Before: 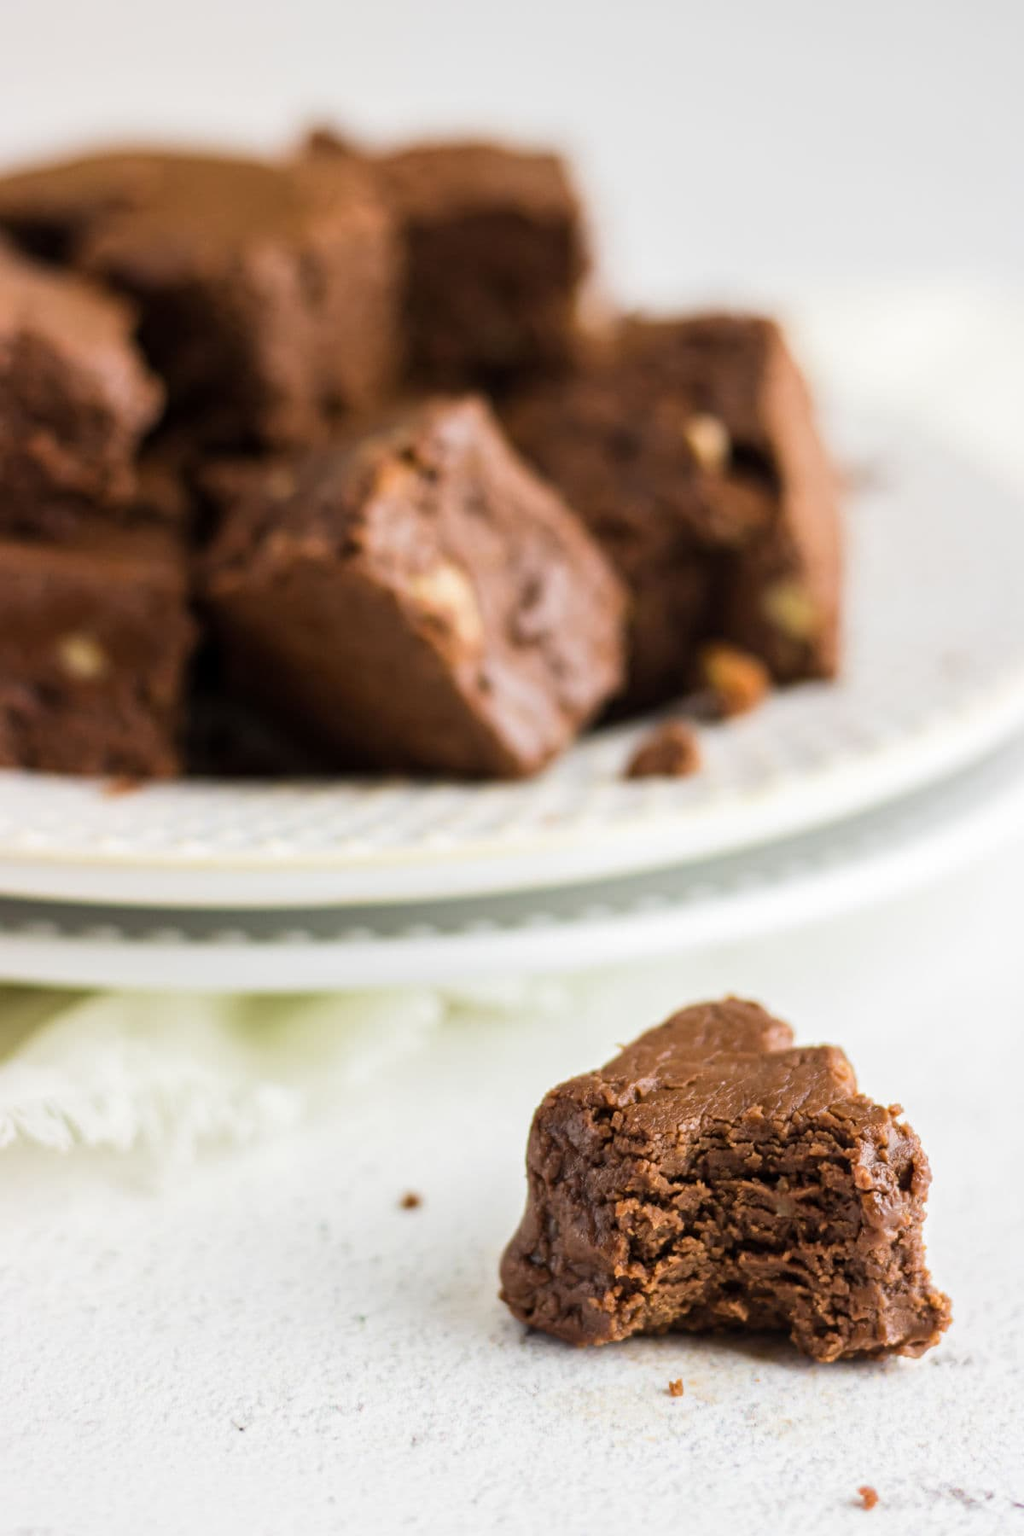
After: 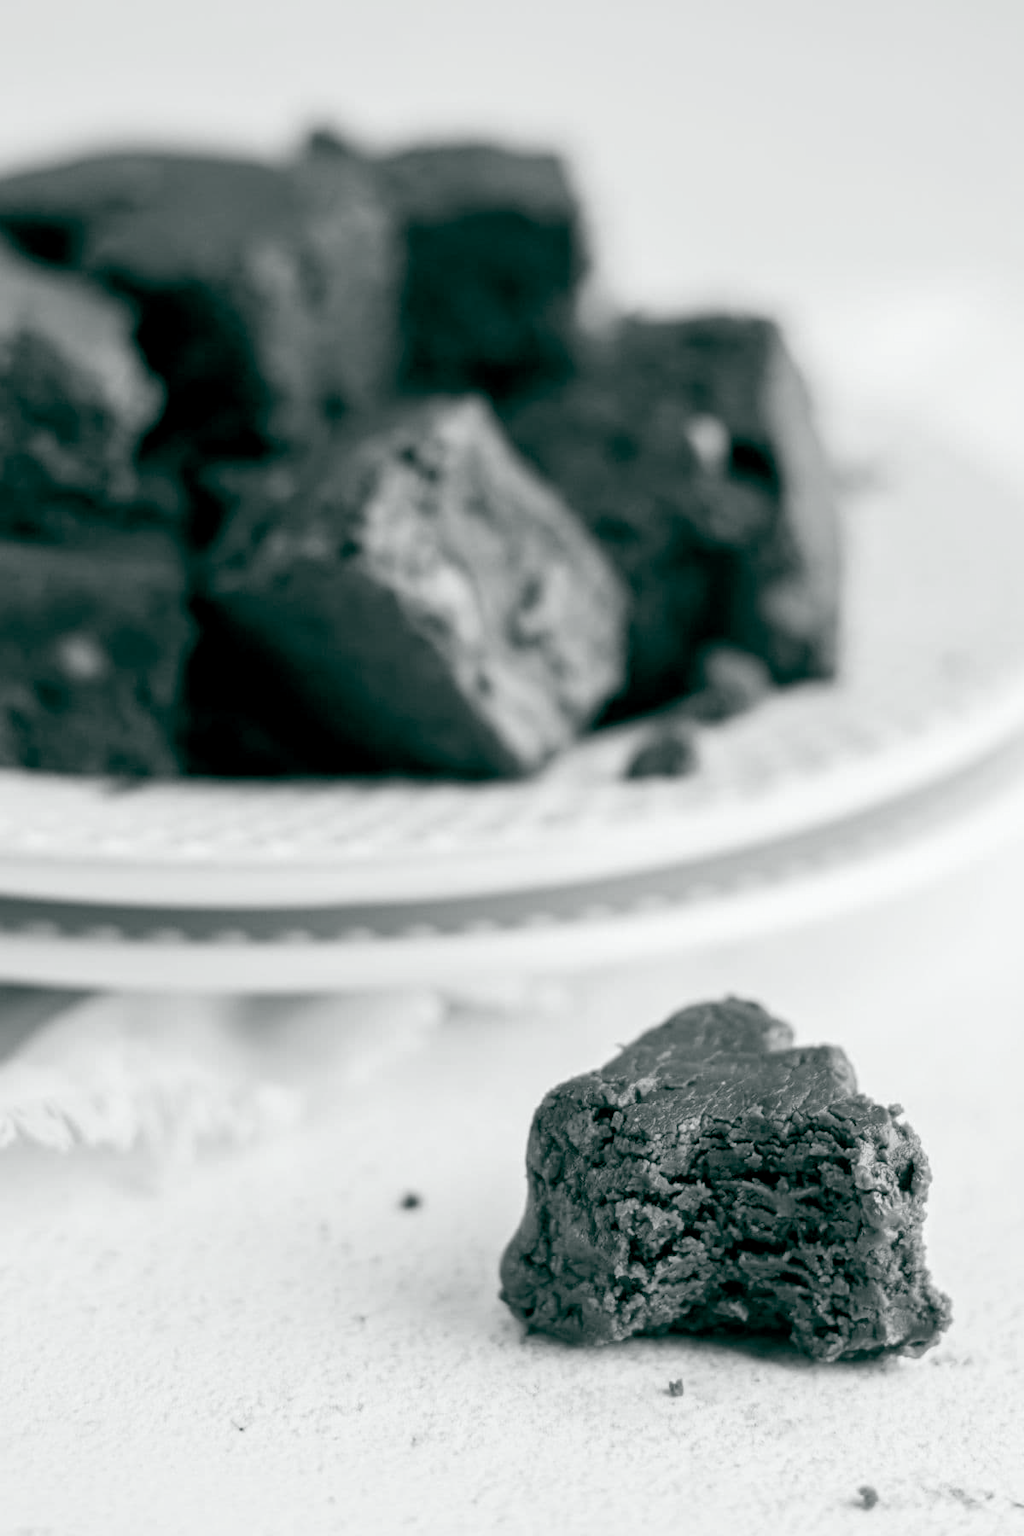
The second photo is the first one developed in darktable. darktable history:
color correction: highlights b* -0.035, saturation 0.979
color balance rgb: shadows lift › luminance -5.176%, shadows lift › chroma 1.232%, shadows lift › hue 219.28°, global offset › luminance -0.315%, global offset › chroma 0.116%, global offset › hue 163.48°, perceptual saturation grading › global saturation 25.671%
color calibration: output gray [0.253, 0.26, 0.487, 0], illuminant as shot in camera, x 0.358, y 0.373, temperature 4628.91 K
levels: levels [0, 0.478, 1]
